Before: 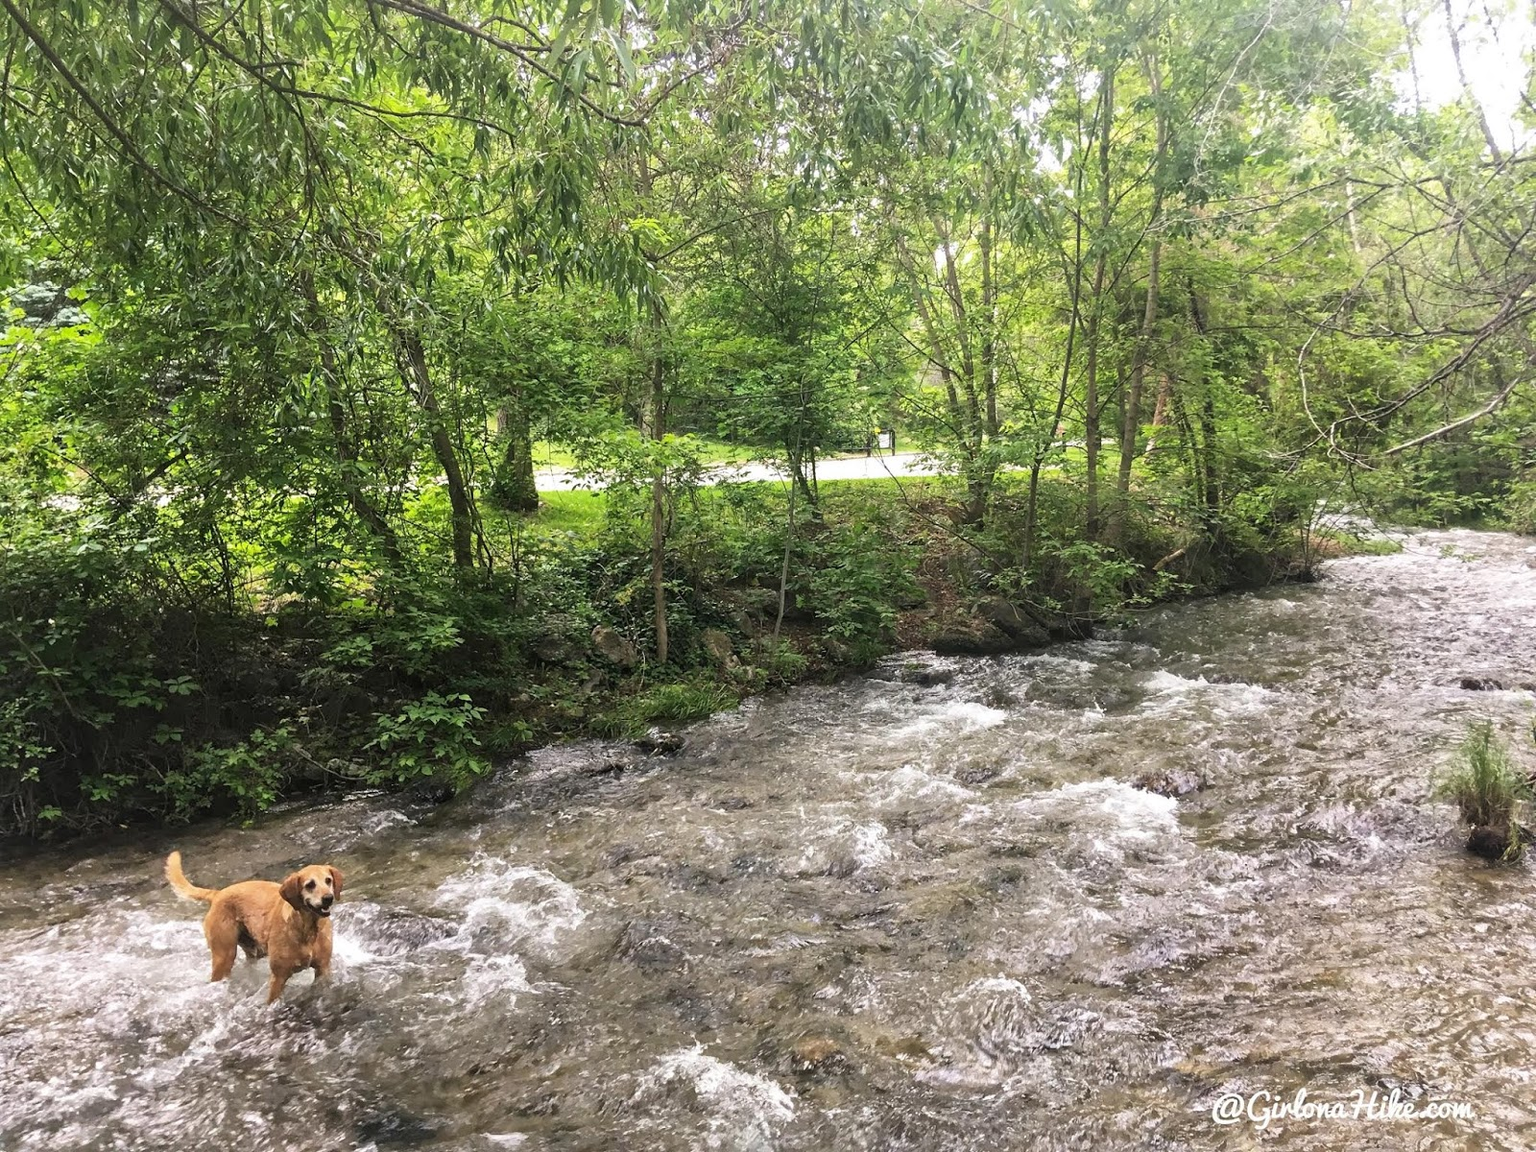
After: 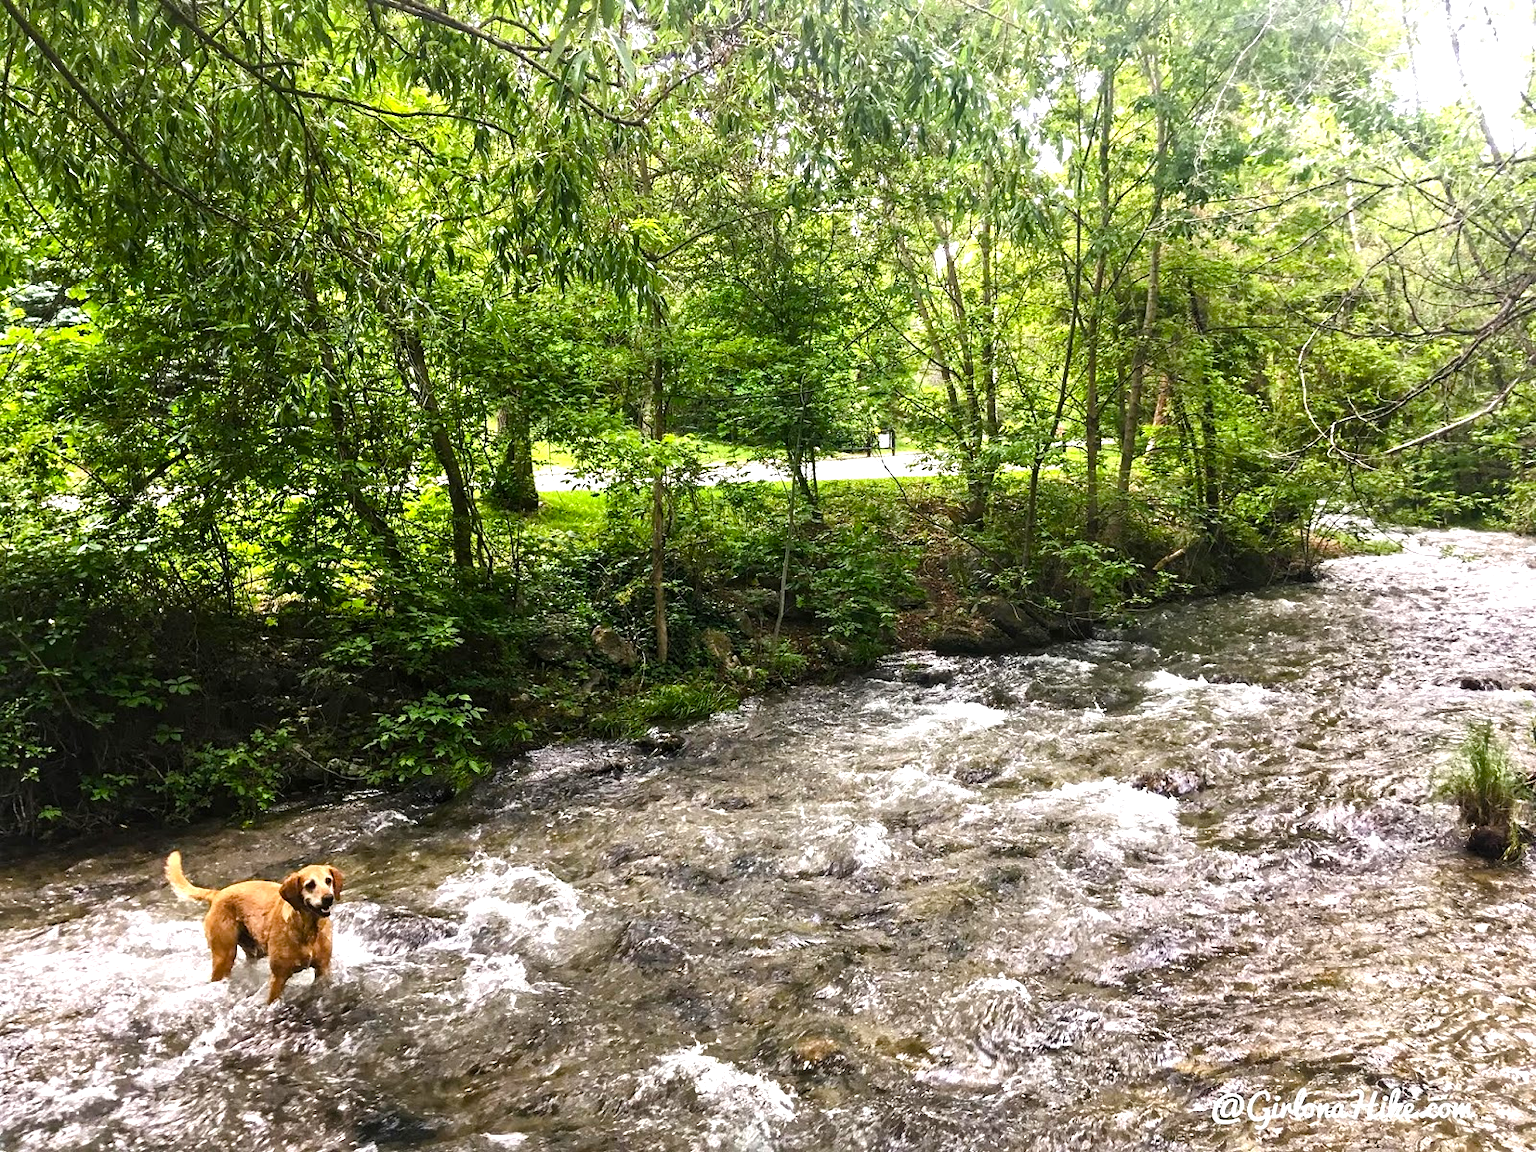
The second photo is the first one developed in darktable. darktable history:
contrast equalizer: y [[0.5, 0.501, 0.532, 0.538, 0.54, 0.541], [0.5 ×6], [0.5 ×6], [0 ×6], [0 ×6]], mix 0.598
color balance rgb: shadows lift › luminance -20.11%, perceptual saturation grading › global saturation 27.969%, perceptual saturation grading › highlights -25.427%, perceptual saturation grading › mid-tones 24.849%, perceptual saturation grading › shadows 49.488%, perceptual brilliance grading › global brilliance 15.417%, perceptual brilliance grading › shadows -34.433%
